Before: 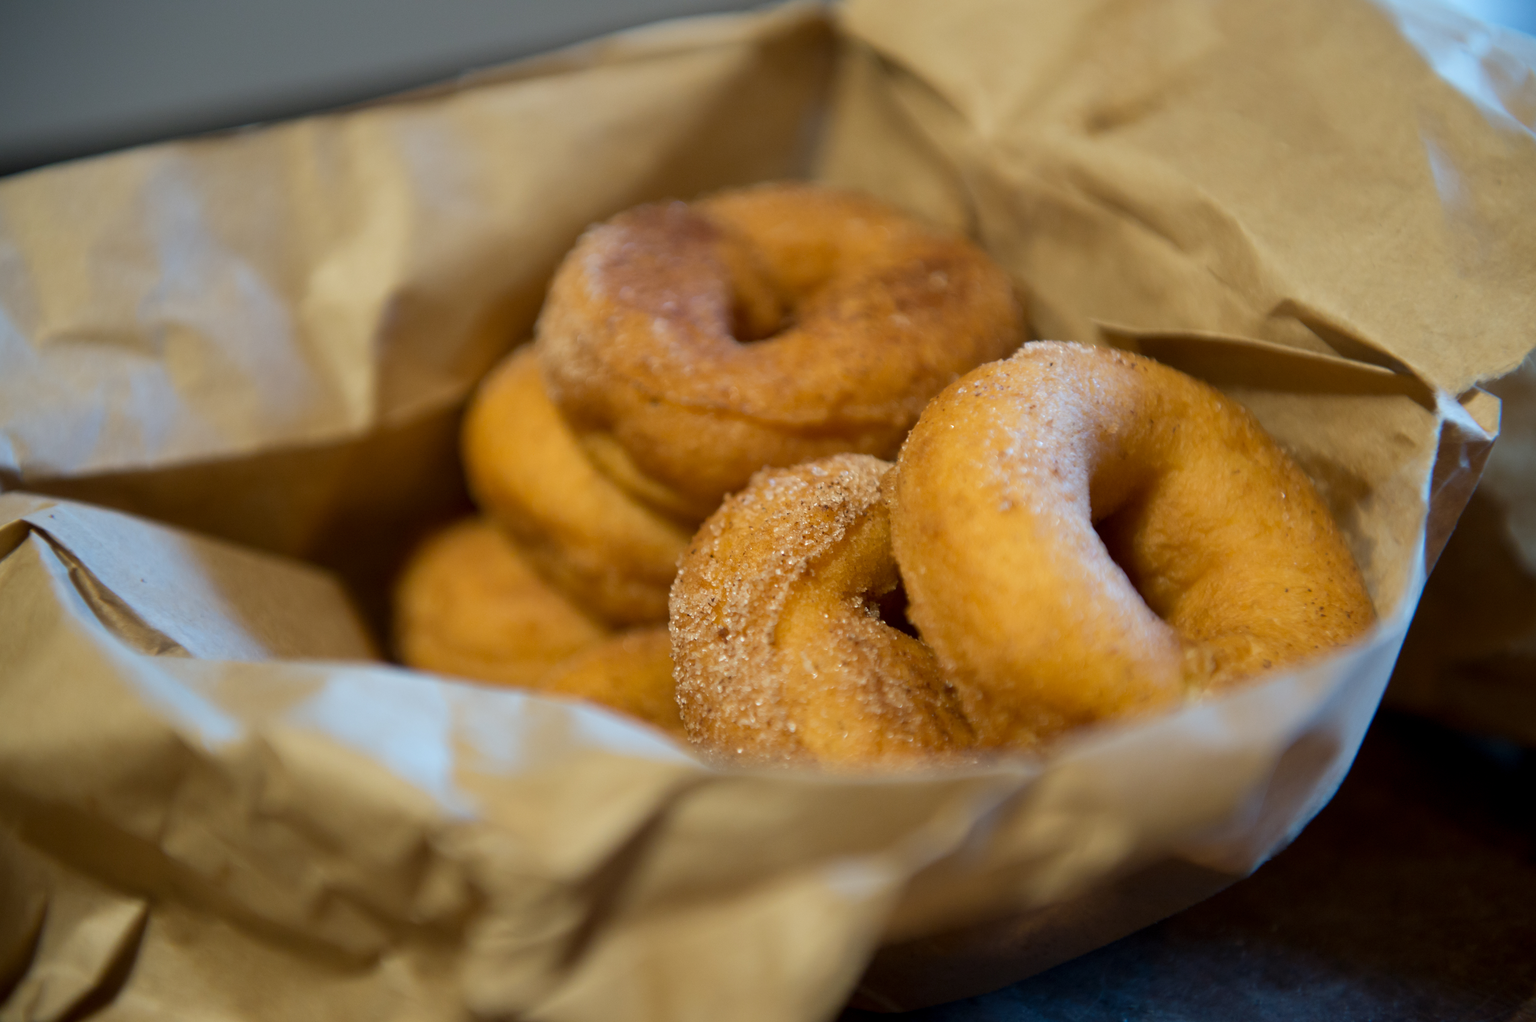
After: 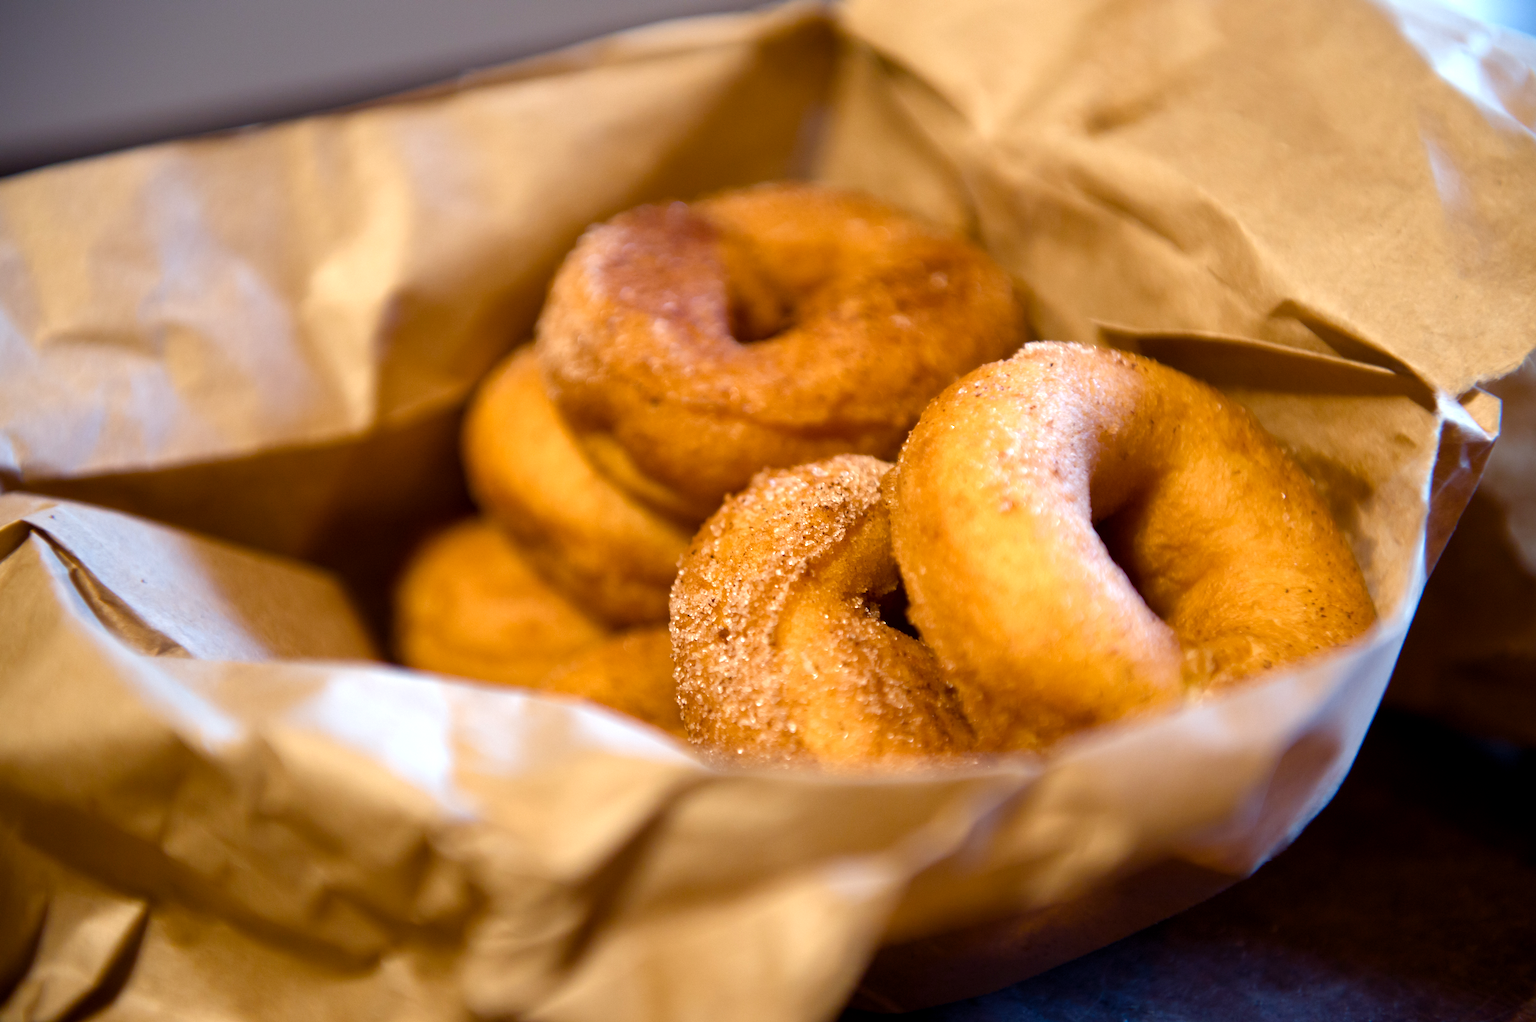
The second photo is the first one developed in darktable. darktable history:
color balance rgb: power › luminance -7.86%, power › chroma 1.36%, power › hue 330.33°, highlights gain › chroma 2.896%, highlights gain › hue 61.12°, perceptual saturation grading › global saturation 20%, perceptual saturation grading › highlights -49.53%, perceptual saturation grading › shadows 24.258%, perceptual brilliance grading › global brilliance 24.991%, global vibrance 20%
